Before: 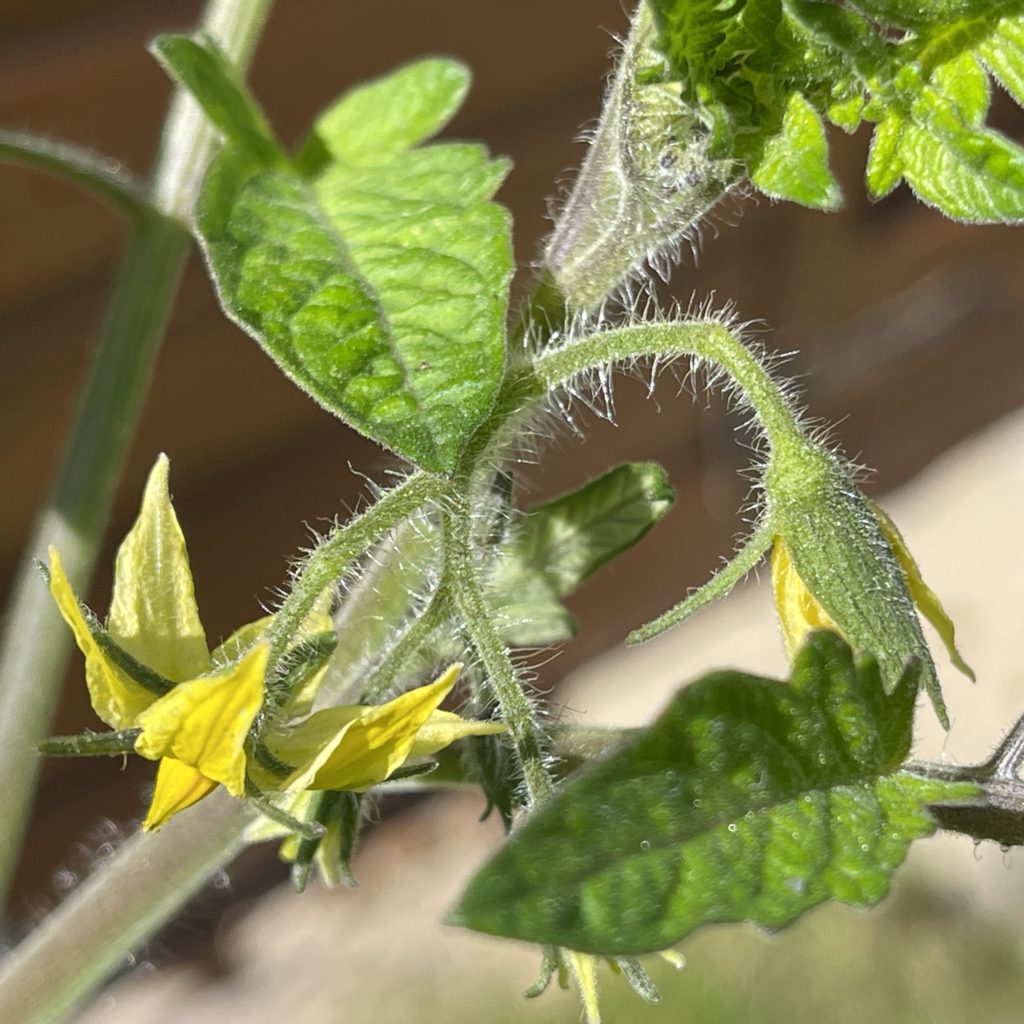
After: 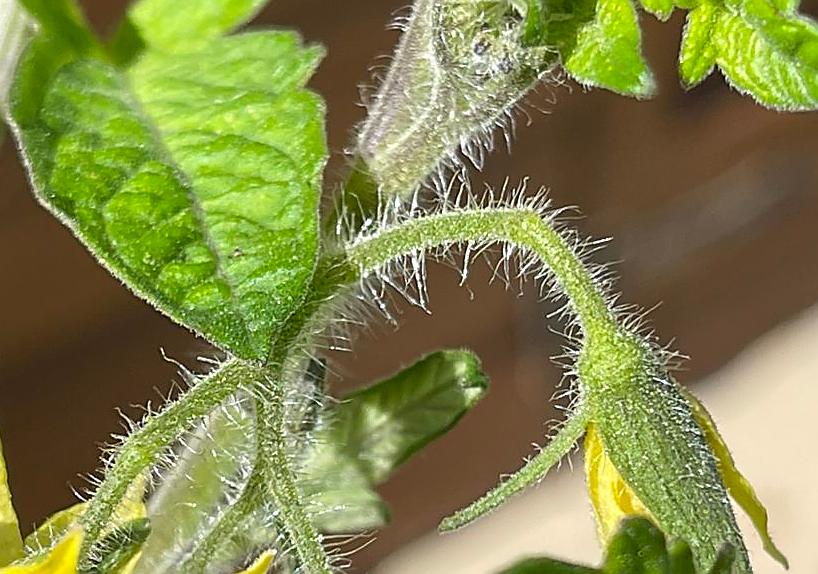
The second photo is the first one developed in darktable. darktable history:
sharpen: radius 1.399, amount 1.247, threshold 0.677
crop: left 18.266%, top 11.072%, right 1.843%, bottom 32.853%
